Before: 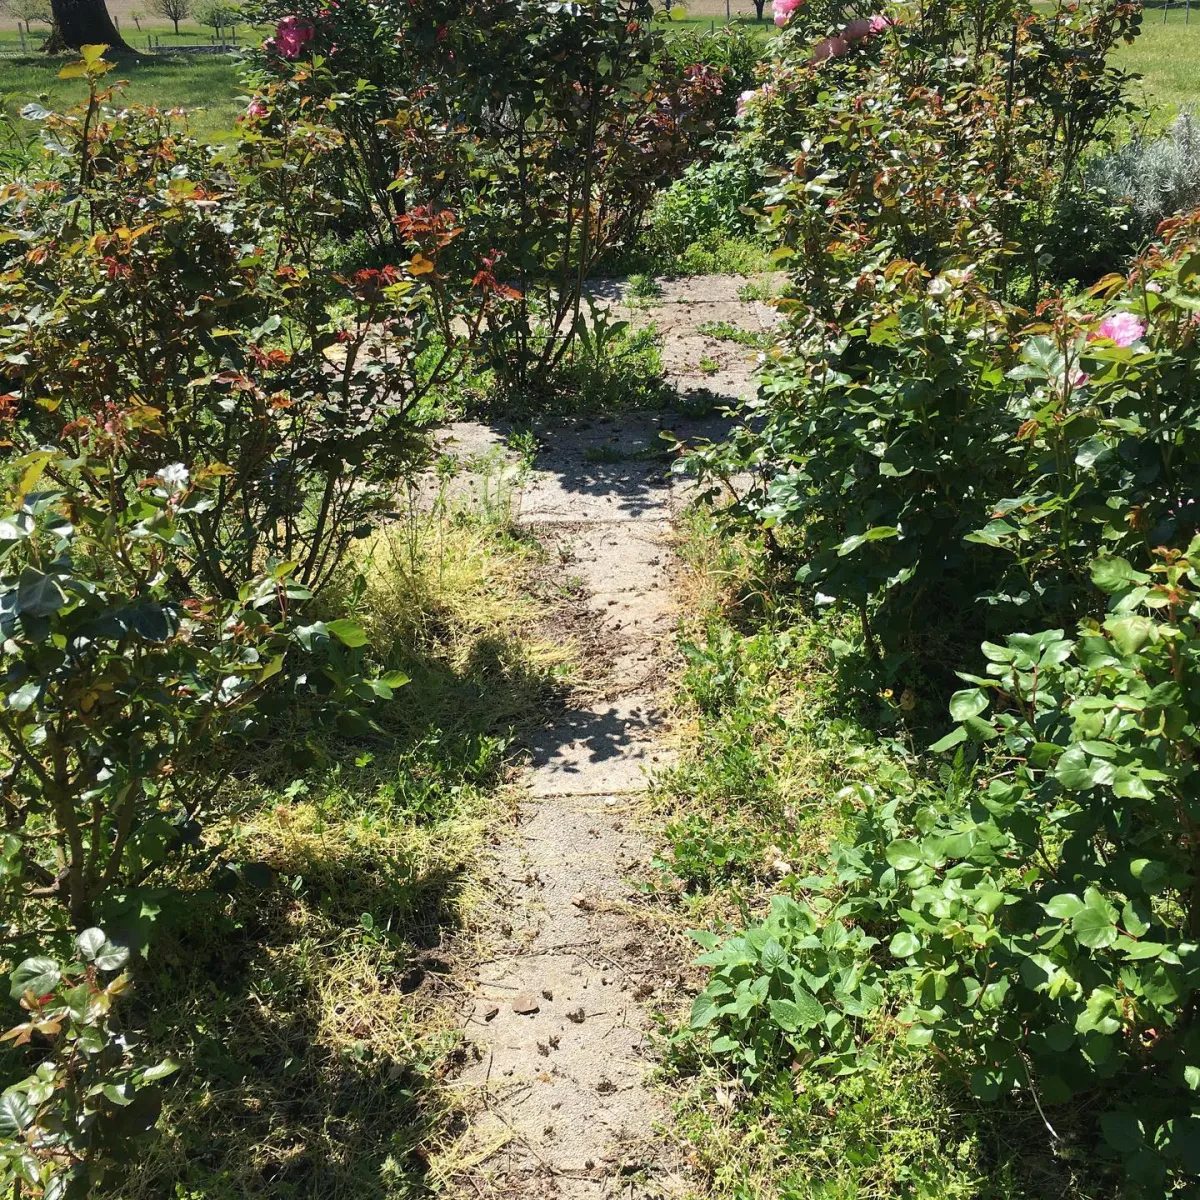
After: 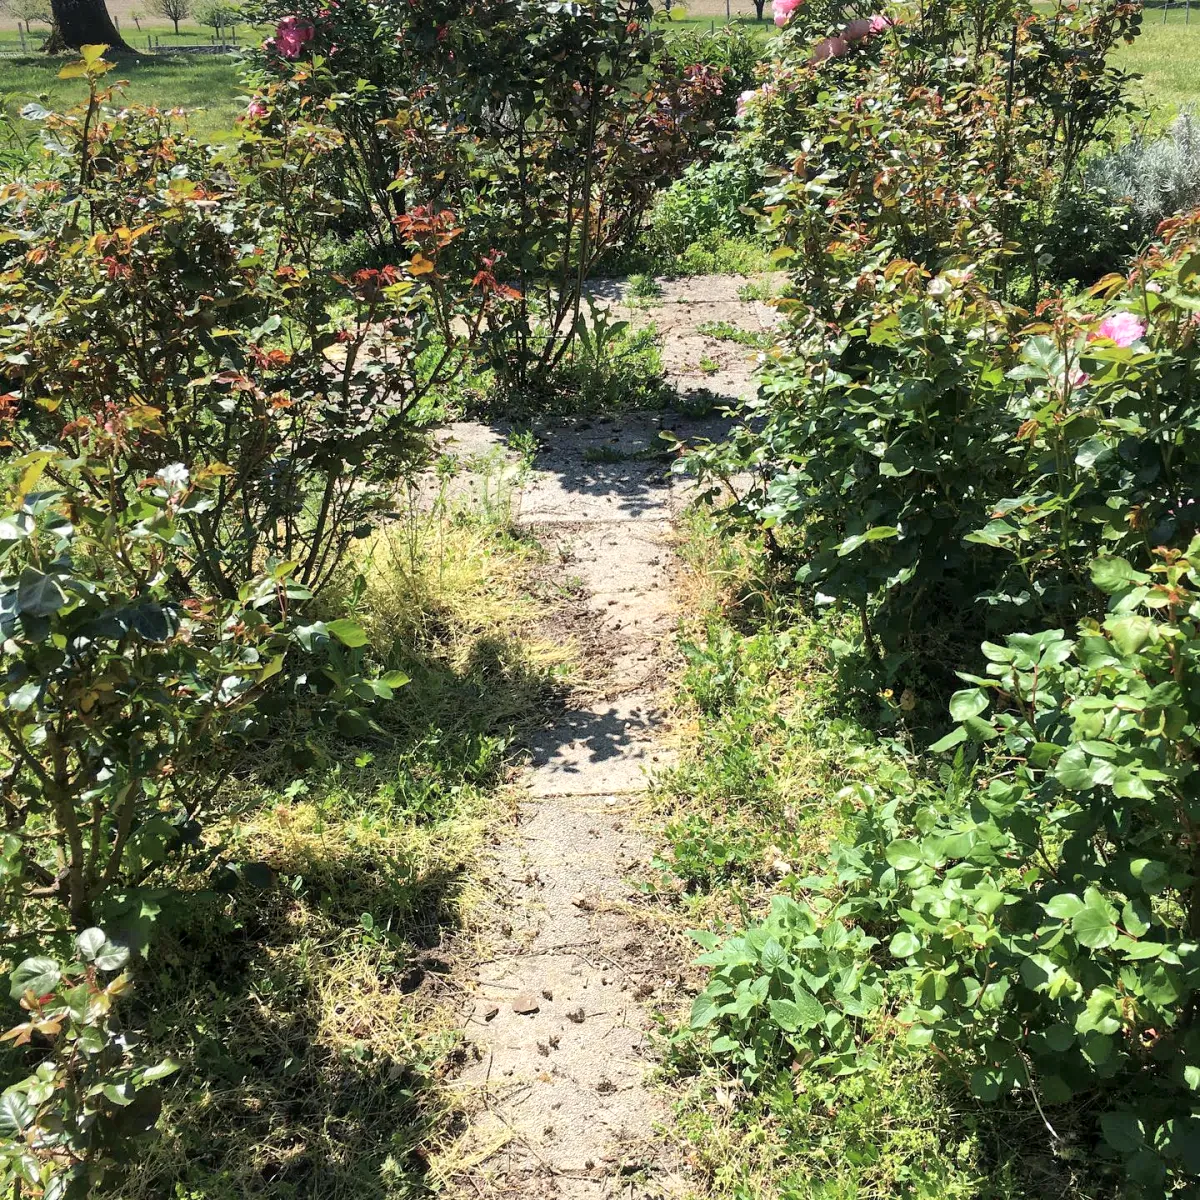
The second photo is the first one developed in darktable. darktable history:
shadows and highlights: shadows -30, highlights 30
global tonemap: drago (1, 100), detail 1
